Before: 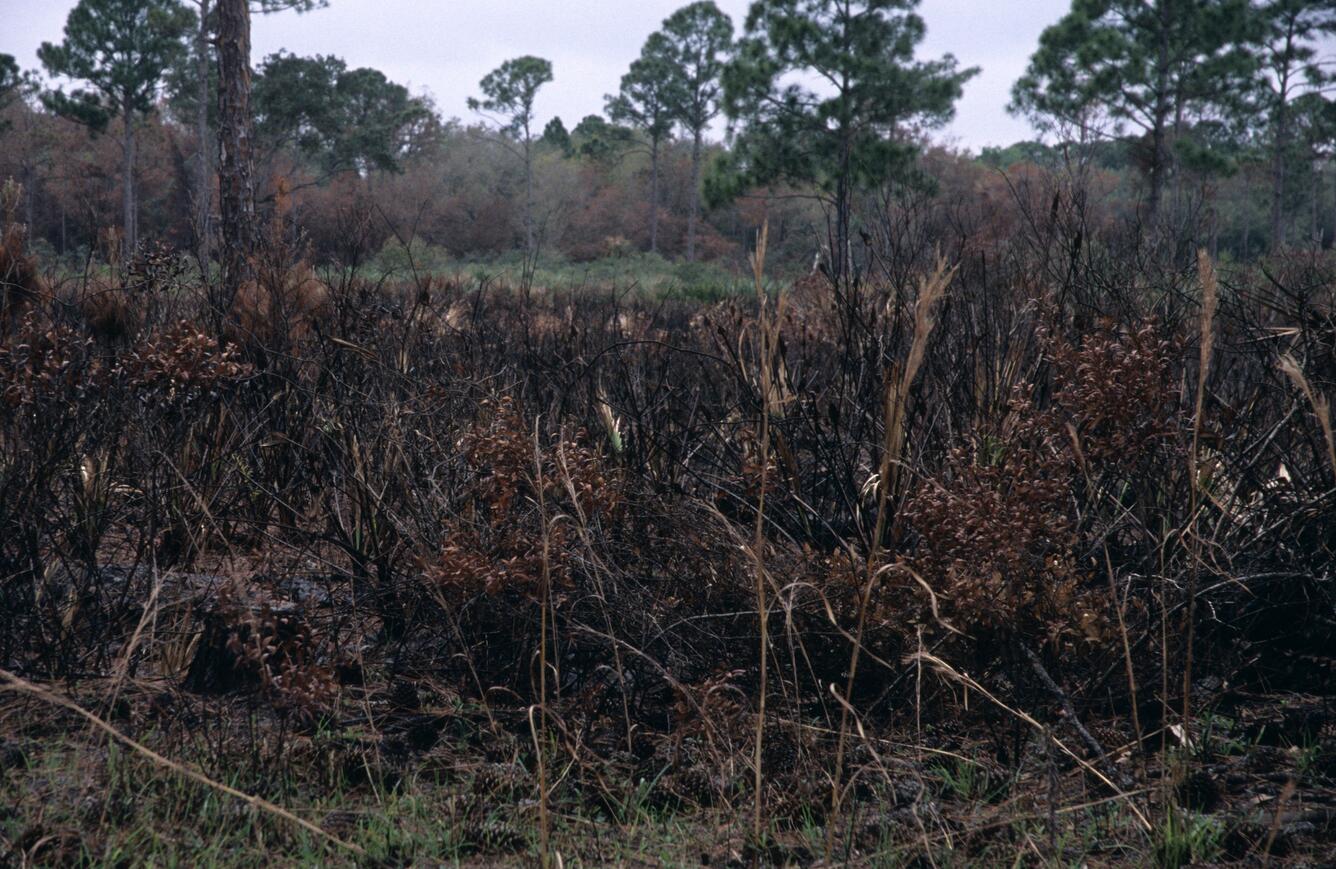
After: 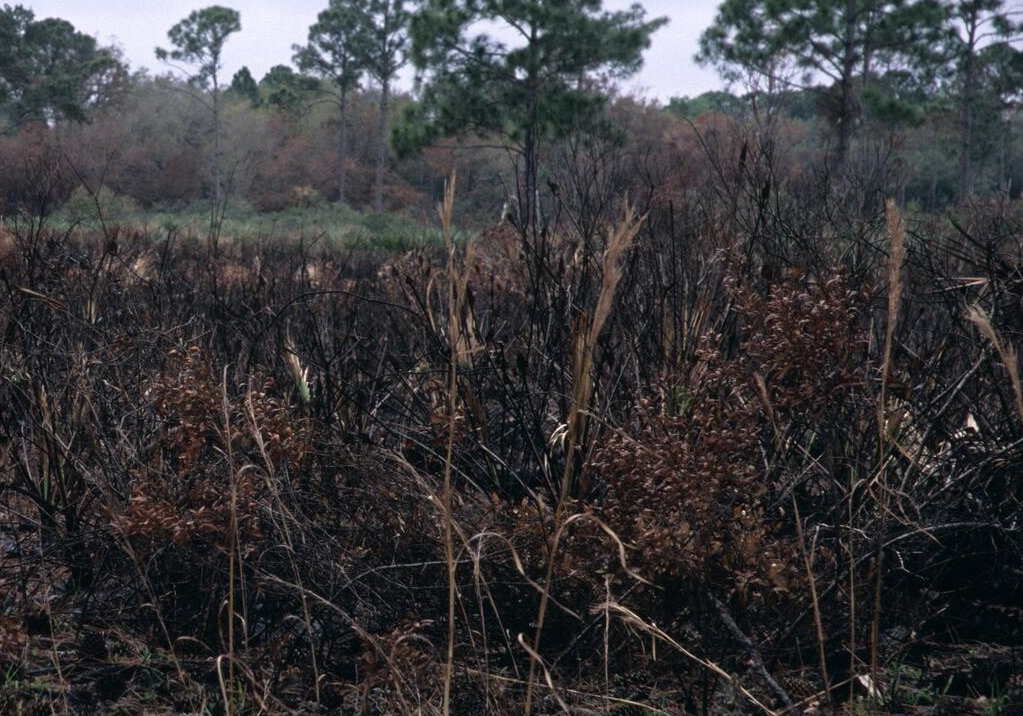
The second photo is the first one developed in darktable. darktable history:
crop: left 23.37%, top 5.836%, bottom 11.721%
